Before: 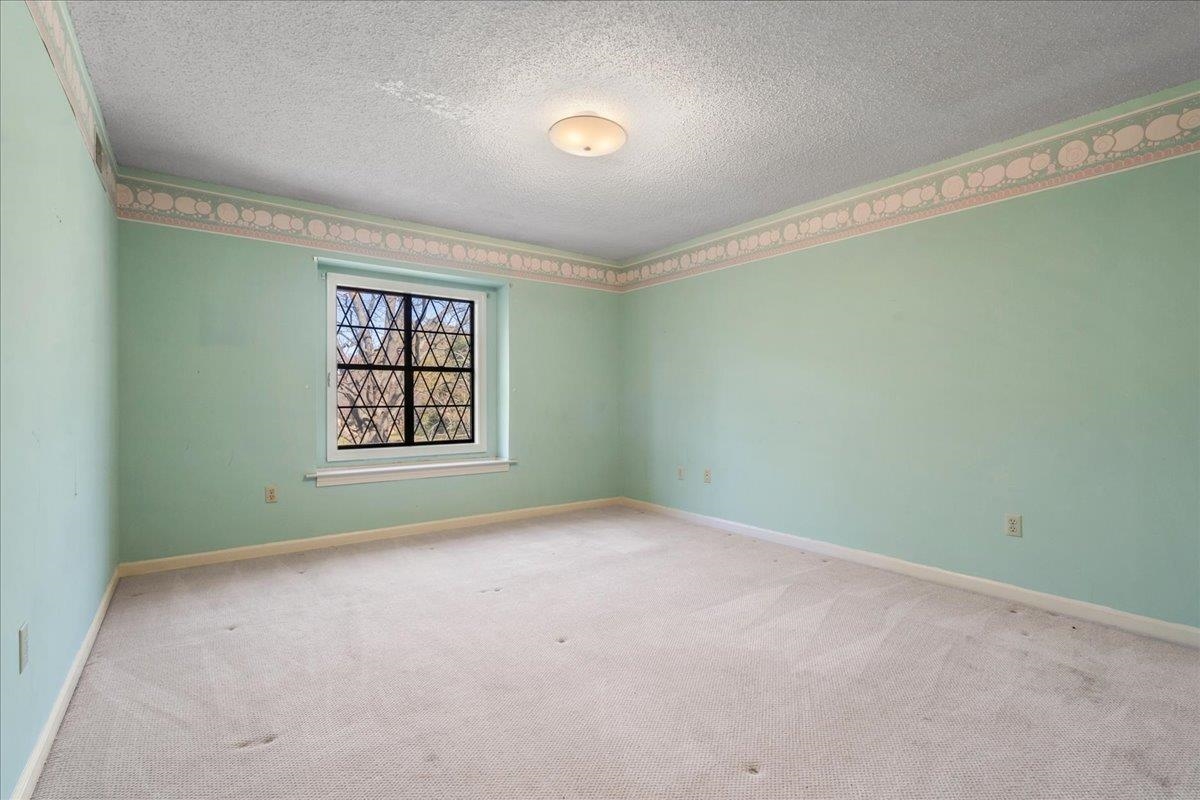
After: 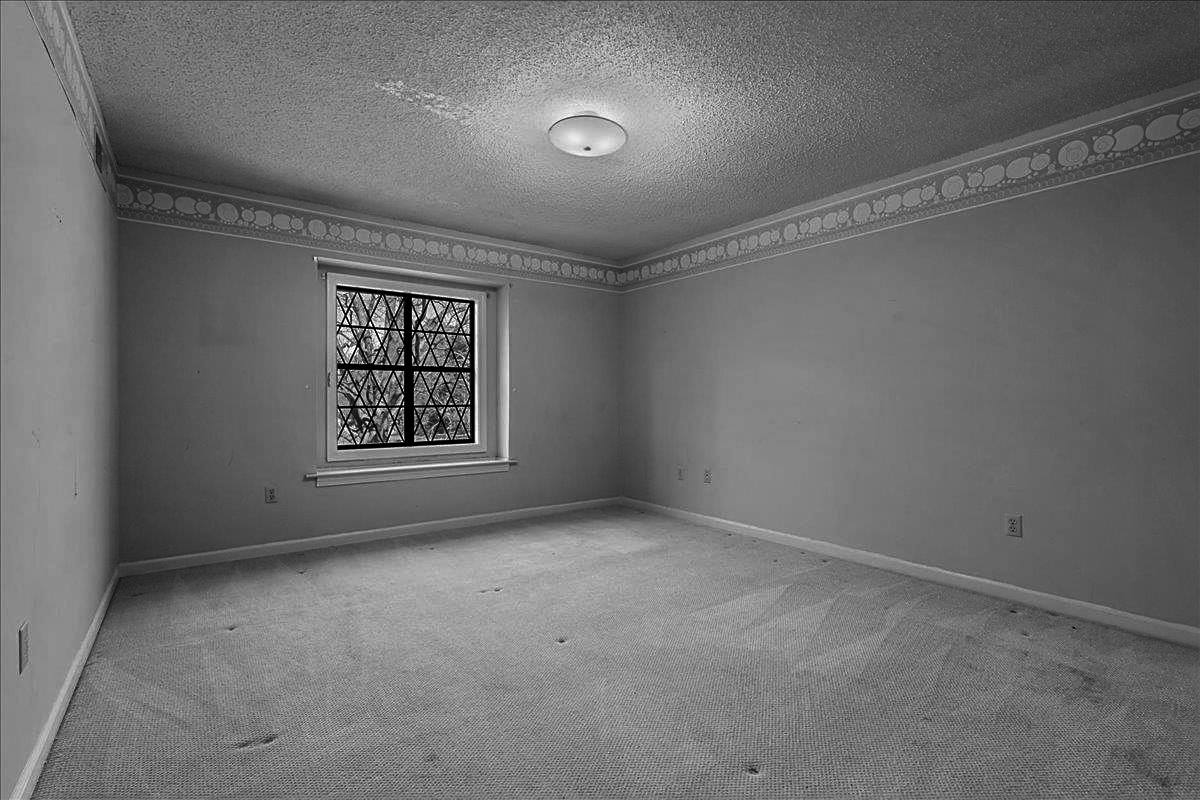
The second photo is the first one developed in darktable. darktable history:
sharpen: on, module defaults
contrast brightness saturation: contrast -0.033, brightness -0.59, saturation -0.98
color zones: curves: ch1 [(0, -0.014) (0.143, -0.013) (0.286, -0.013) (0.429, -0.016) (0.571, -0.019) (0.714, -0.015) (0.857, 0.002) (1, -0.014)]
